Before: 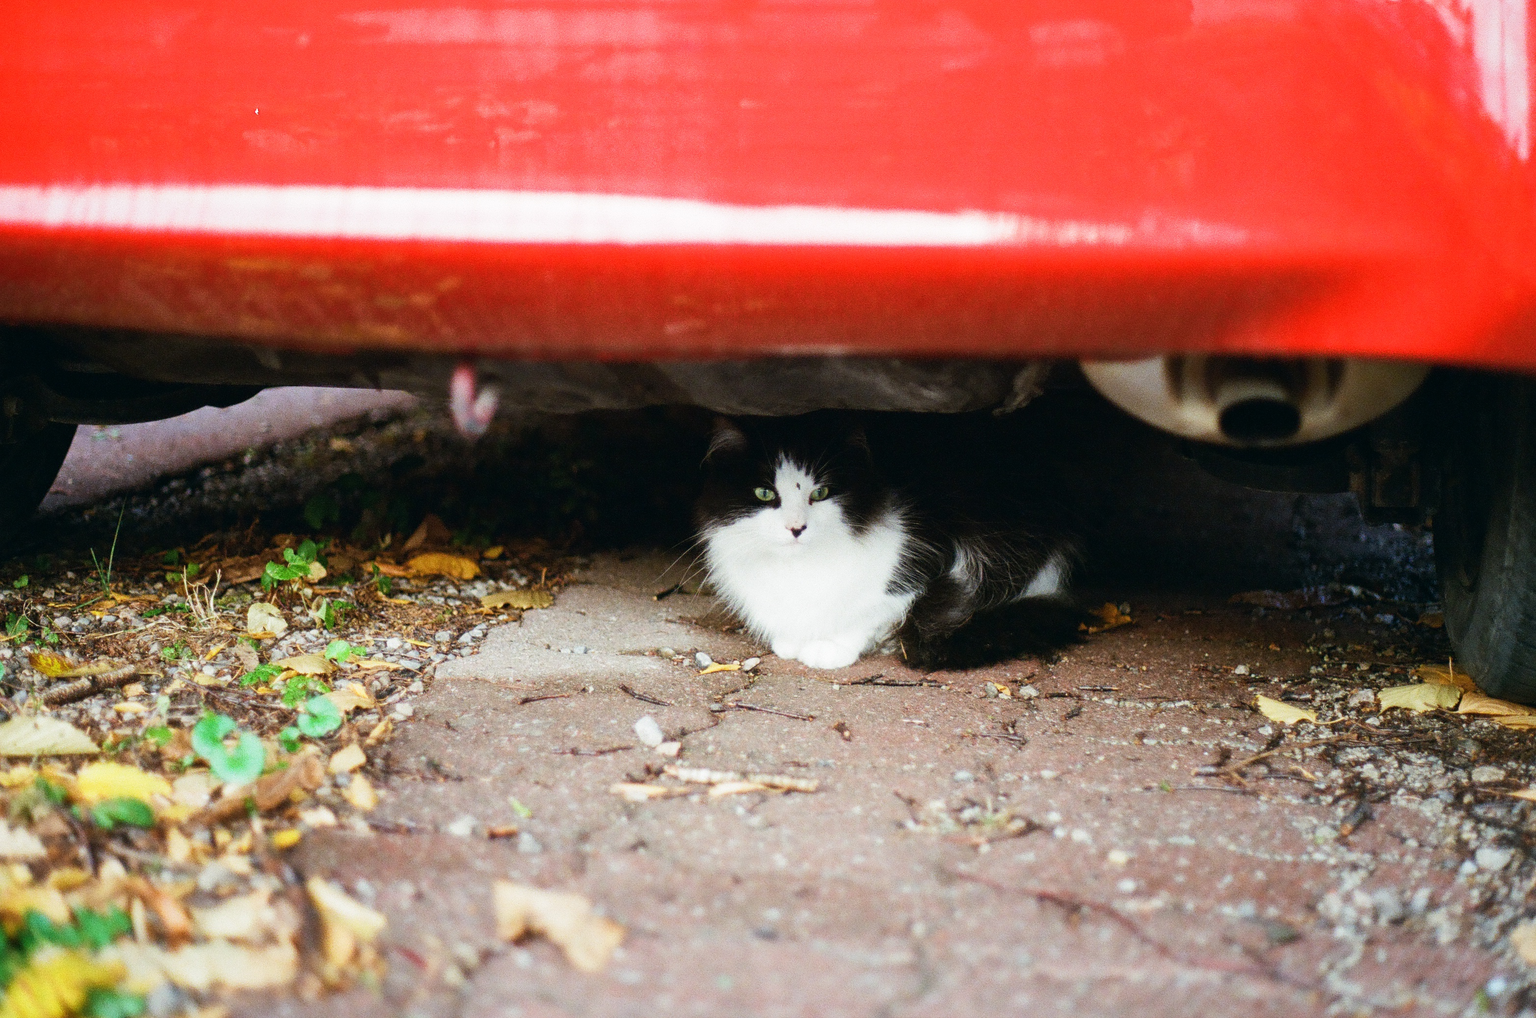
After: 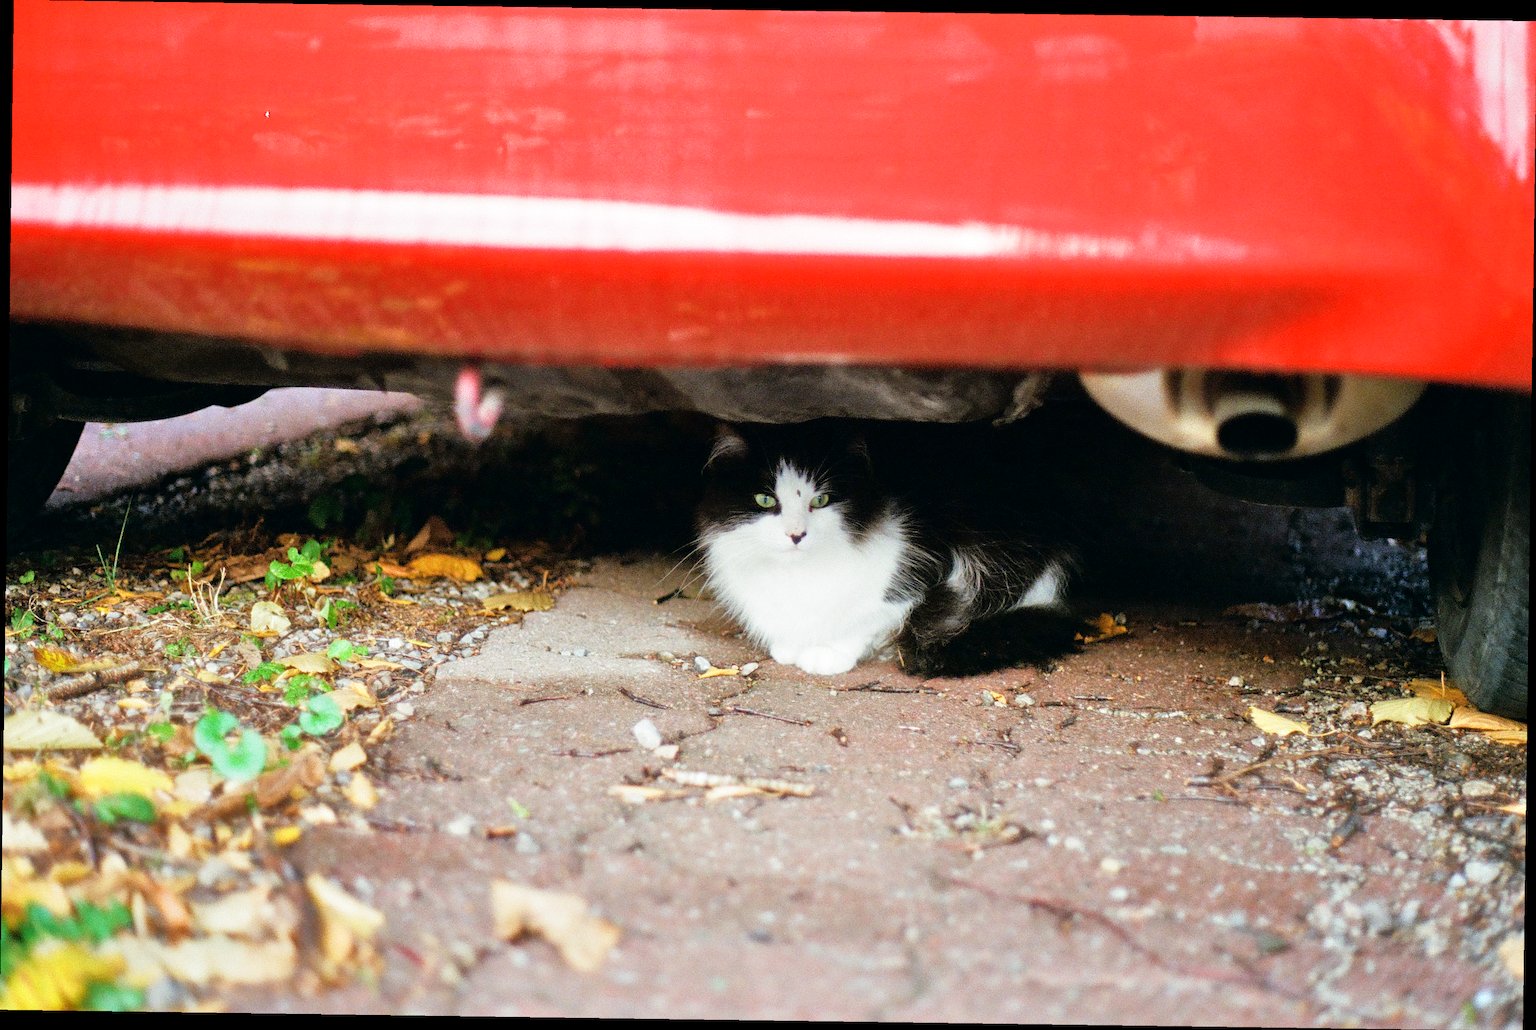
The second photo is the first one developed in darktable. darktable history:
rotate and perspective: rotation 0.8°, automatic cropping off
tone equalizer: -7 EV 0.15 EV, -6 EV 0.6 EV, -5 EV 1.15 EV, -4 EV 1.33 EV, -3 EV 1.15 EV, -2 EV 0.6 EV, -1 EV 0.15 EV, mask exposure compensation -0.5 EV
exposure: black level correction 0.001, compensate highlight preservation false
